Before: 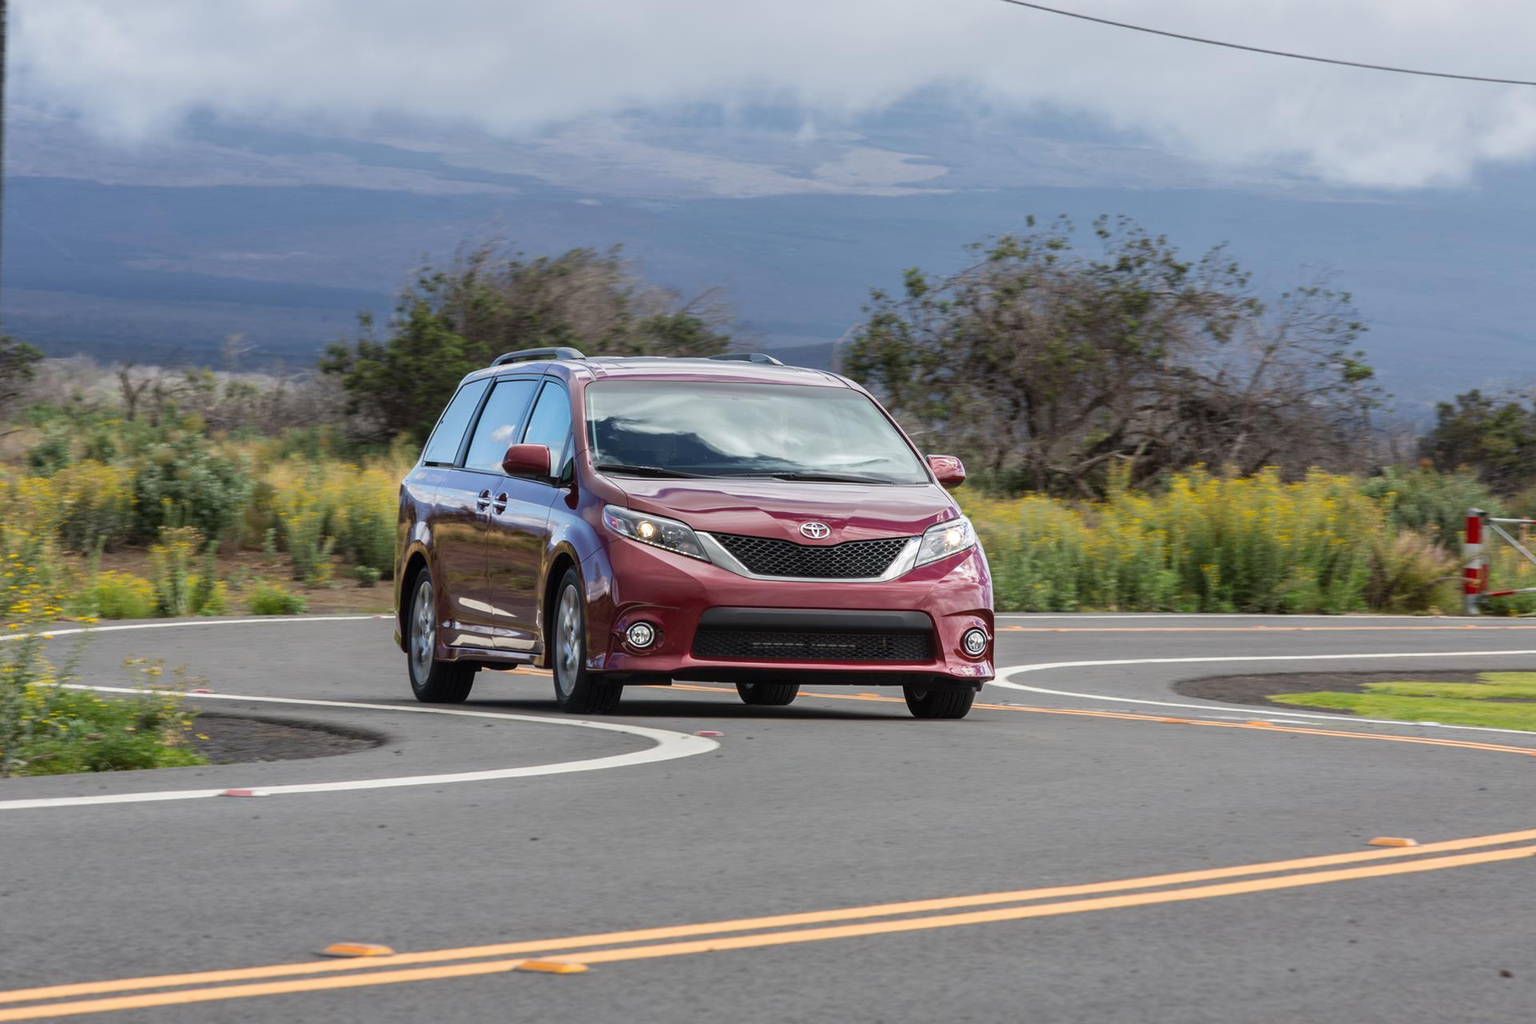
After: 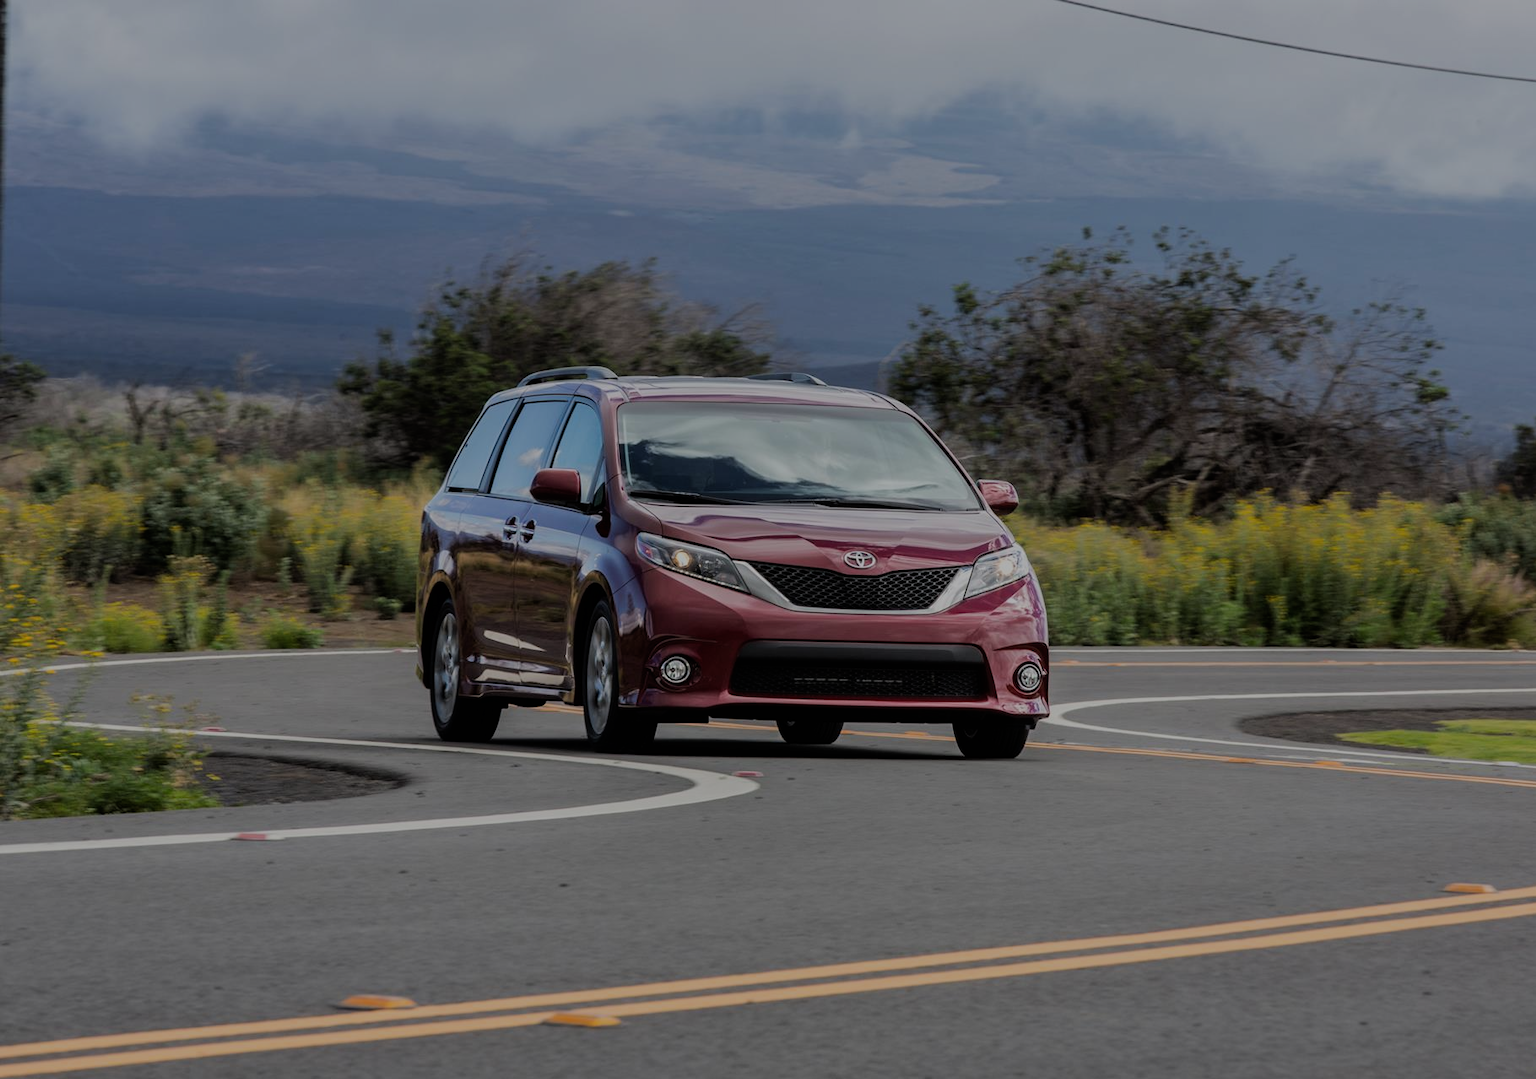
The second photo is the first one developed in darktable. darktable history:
filmic rgb: black relative exposure -8.54 EV, white relative exposure 5.52 EV, hardness 3.39, contrast 1.016
crop and rotate: right 5.167%
exposure: exposure -1 EV, compensate highlight preservation false
